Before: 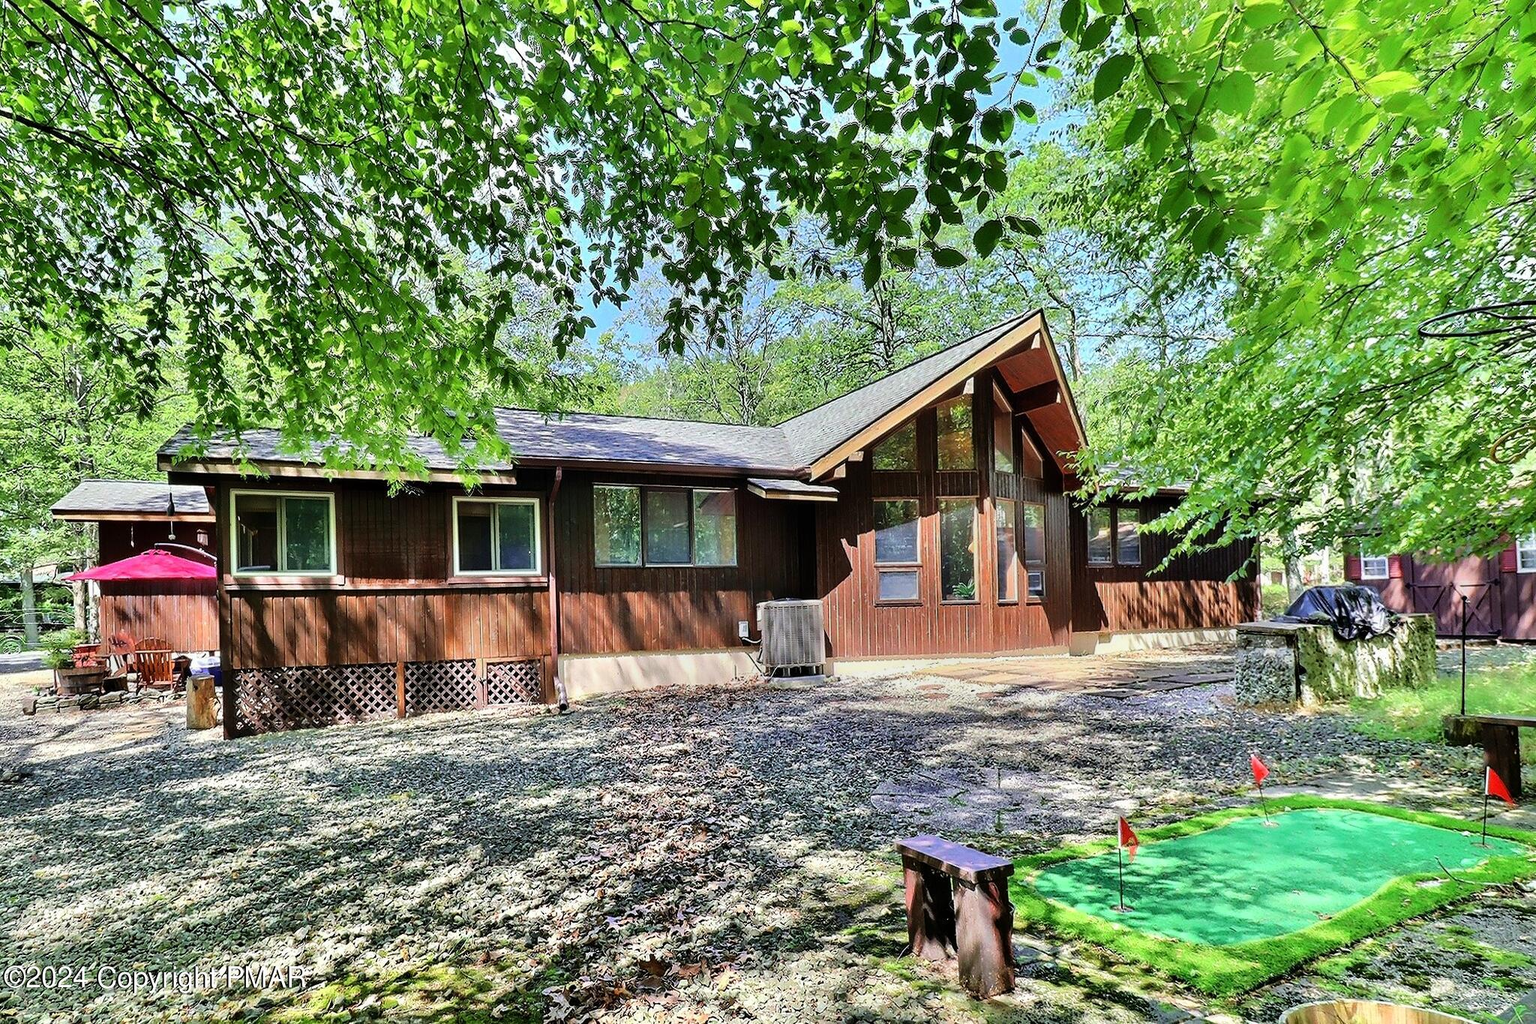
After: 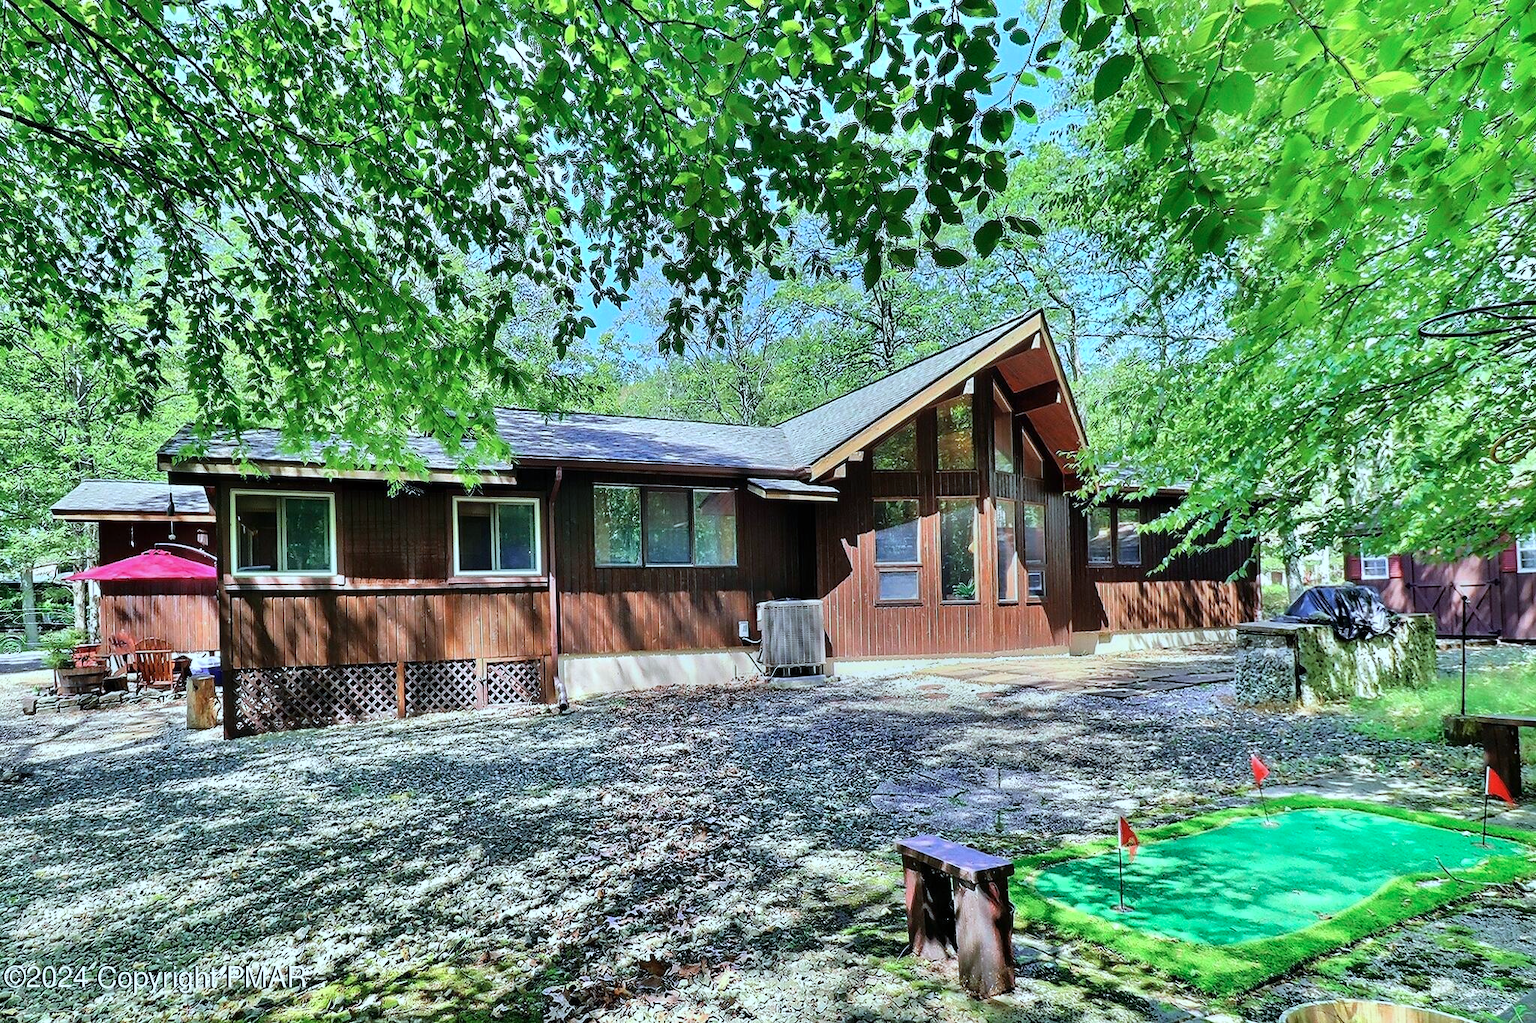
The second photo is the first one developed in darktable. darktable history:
color calibration: illuminant F (fluorescent), F source F9 (Cool White Deluxe 4150 K) – high CRI, x 0.374, y 0.373, temperature 4158.34 K
color correction: highlights a* -0.182, highlights b* -0.124
